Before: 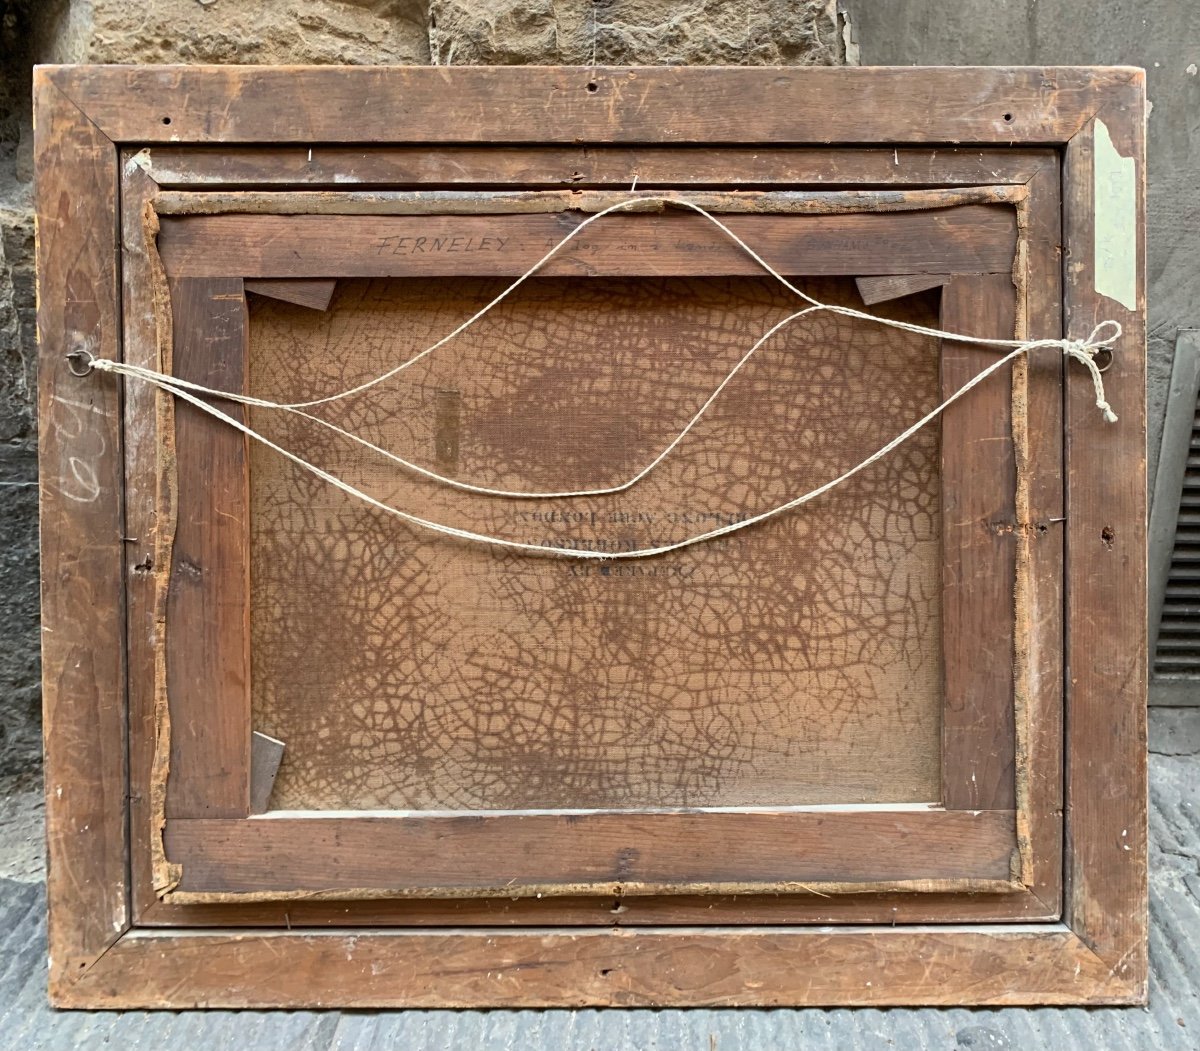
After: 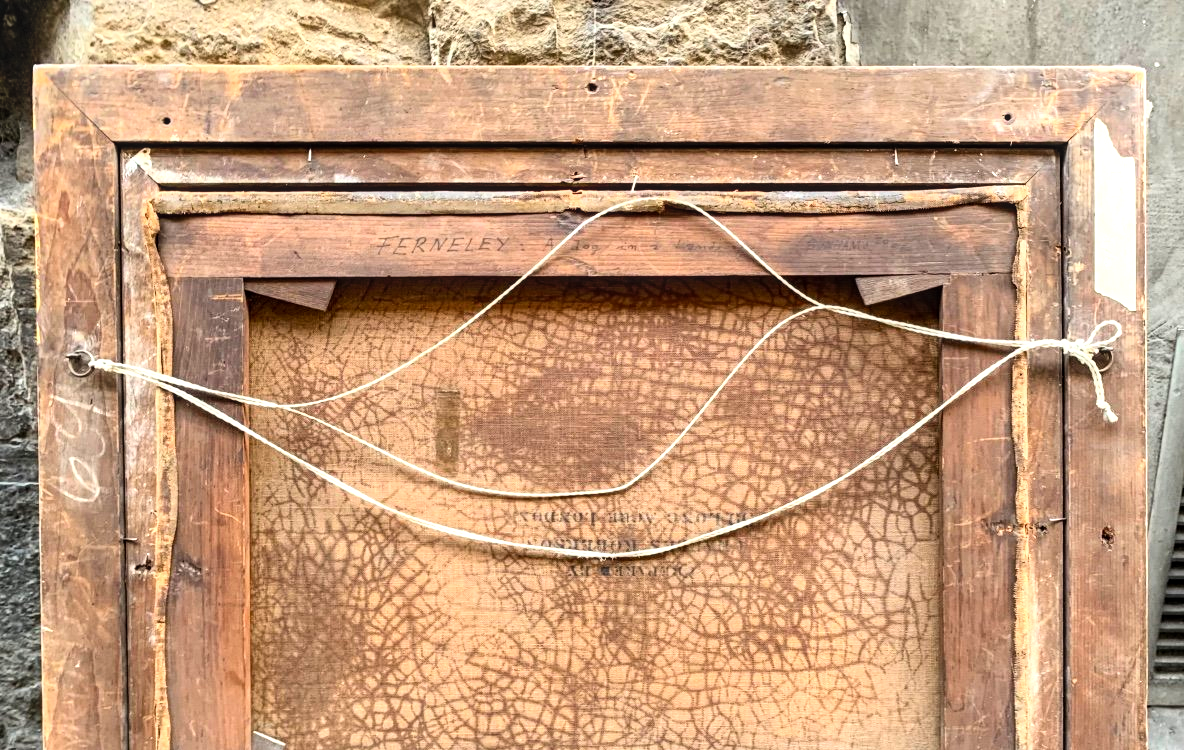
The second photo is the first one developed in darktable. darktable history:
crop: right 0.001%, bottom 28.604%
tone equalizer: -8 EV -0.743 EV, -7 EV -0.718 EV, -6 EV -0.615 EV, -5 EV -0.386 EV, -3 EV 0.375 EV, -2 EV 0.6 EV, -1 EV 0.698 EV, +0 EV 0.765 EV, mask exposure compensation -0.504 EV
contrast brightness saturation: contrast 0.205, brightness 0.165, saturation 0.225
local contrast: on, module defaults
shadows and highlights: shadows 37.68, highlights -27.94, highlights color adjustment 89.41%, soften with gaussian
